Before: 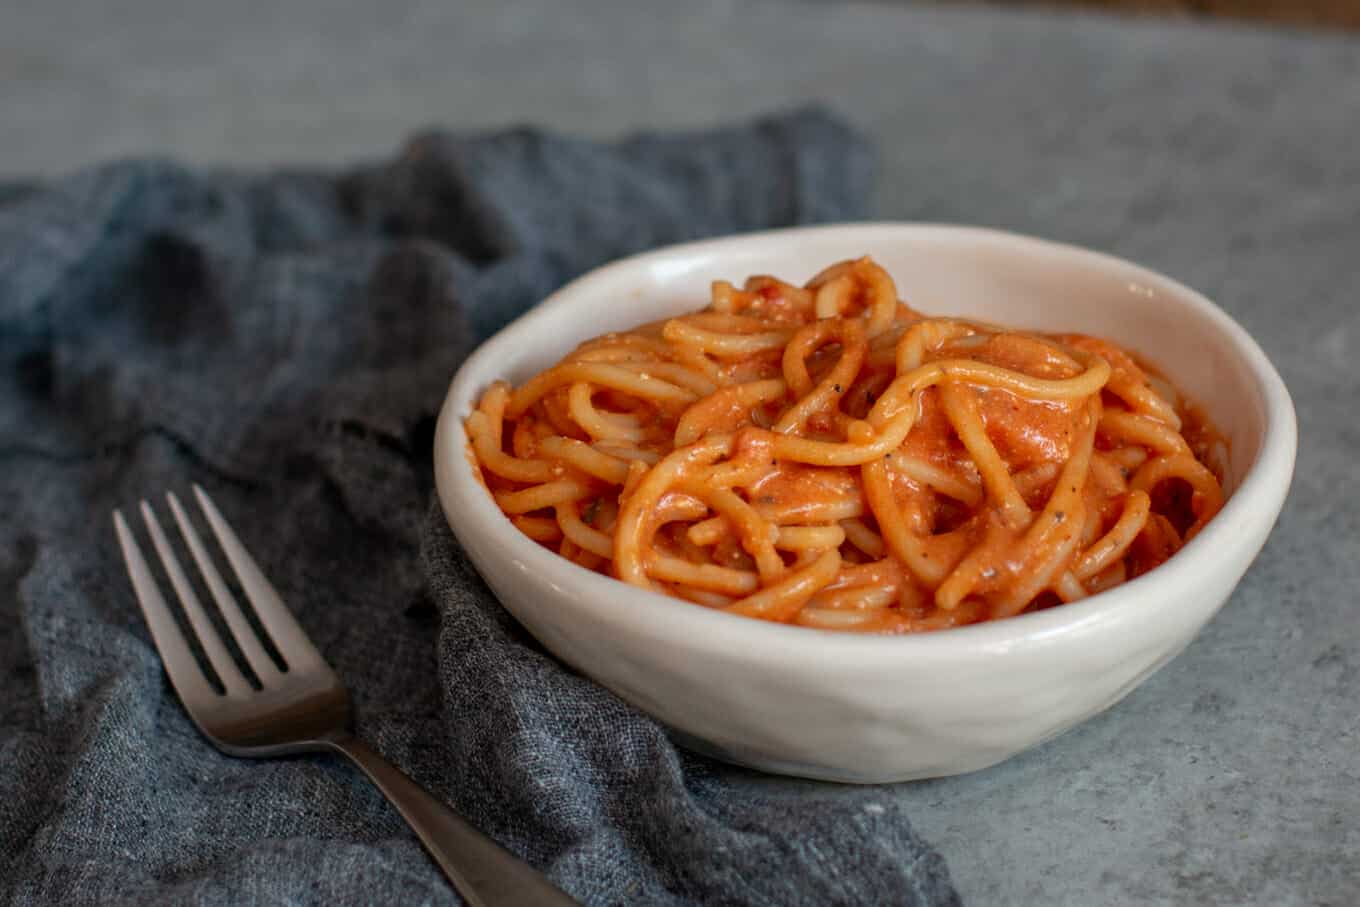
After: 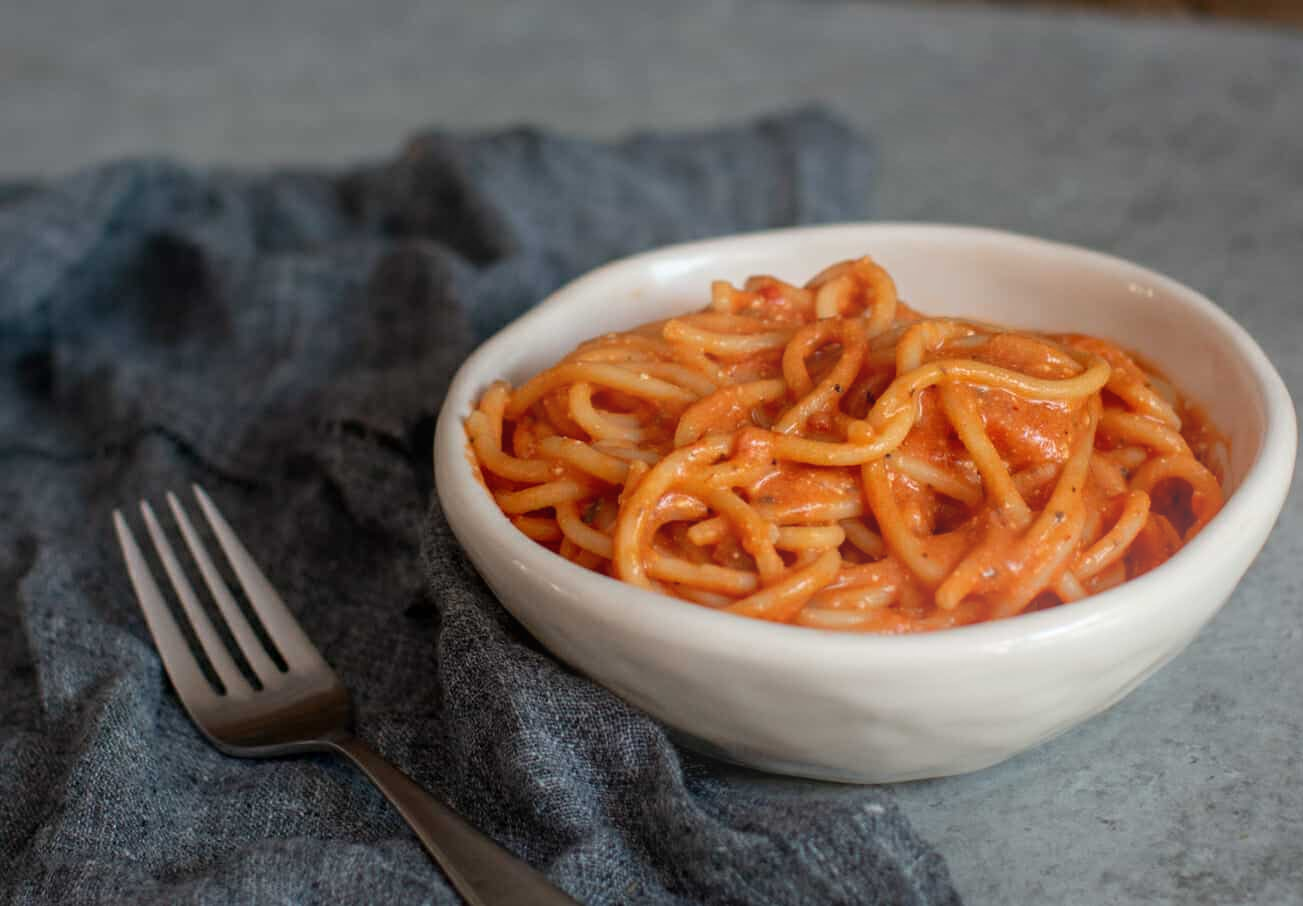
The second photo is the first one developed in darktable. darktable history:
bloom: on, module defaults
crop: right 4.126%, bottom 0.031%
